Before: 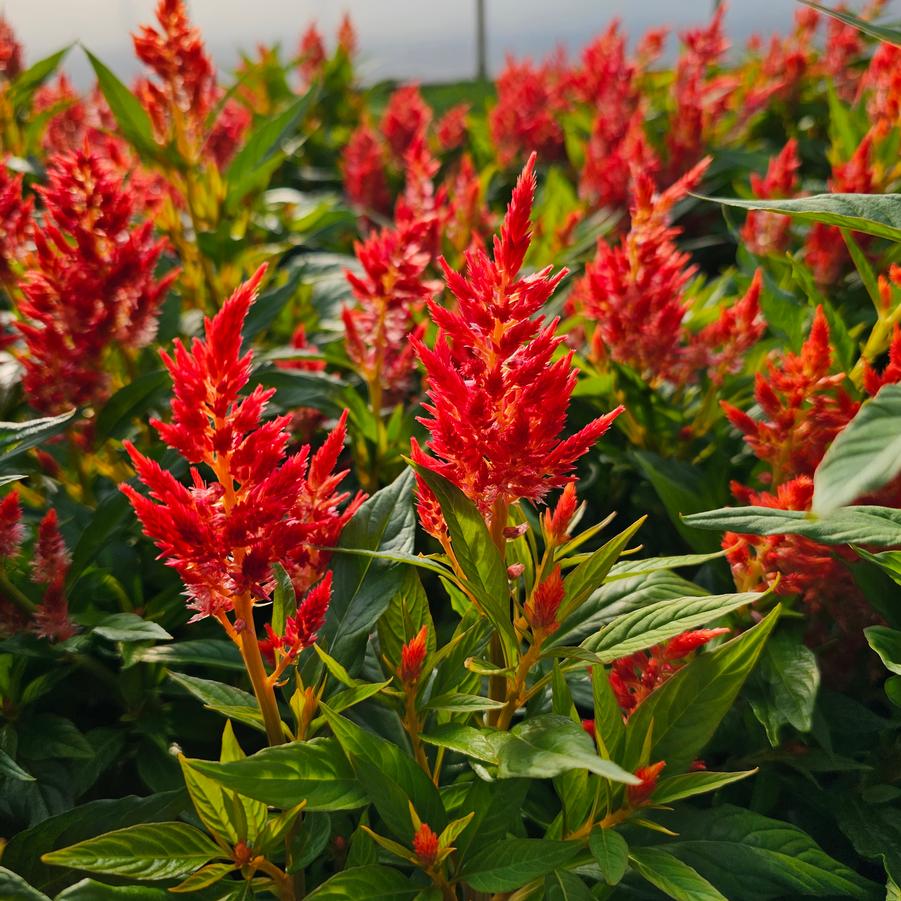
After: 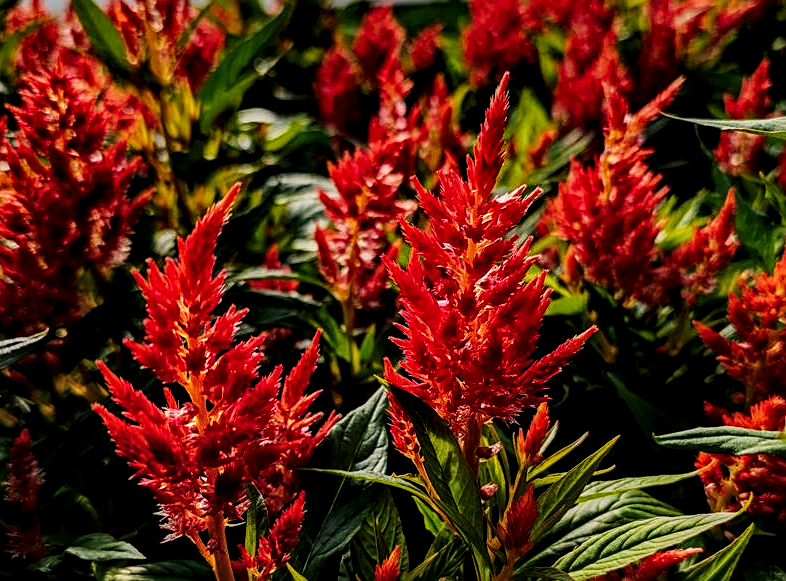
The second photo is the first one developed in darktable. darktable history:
exposure: exposure 0.3 EV, compensate highlight preservation false
local contrast: highlights 19%, detail 186%
base curve: curves: ch0 [(0, 0) (0.036, 0.025) (0.121, 0.166) (0.206, 0.329) (0.605, 0.79) (1, 1)], preserve colors none
crop: left 3.015%, top 8.969%, right 9.647%, bottom 26.457%
sharpen: on, module defaults
tone equalizer: -8 EV -2 EV, -7 EV -2 EV, -6 EV -2 EV, -5 EV -2 EV, -4 EV -2 EV, -3 EV -2 EV, -2 EV -2 EV, -1 EV -1.63 EV, +0 EV -2 EV
